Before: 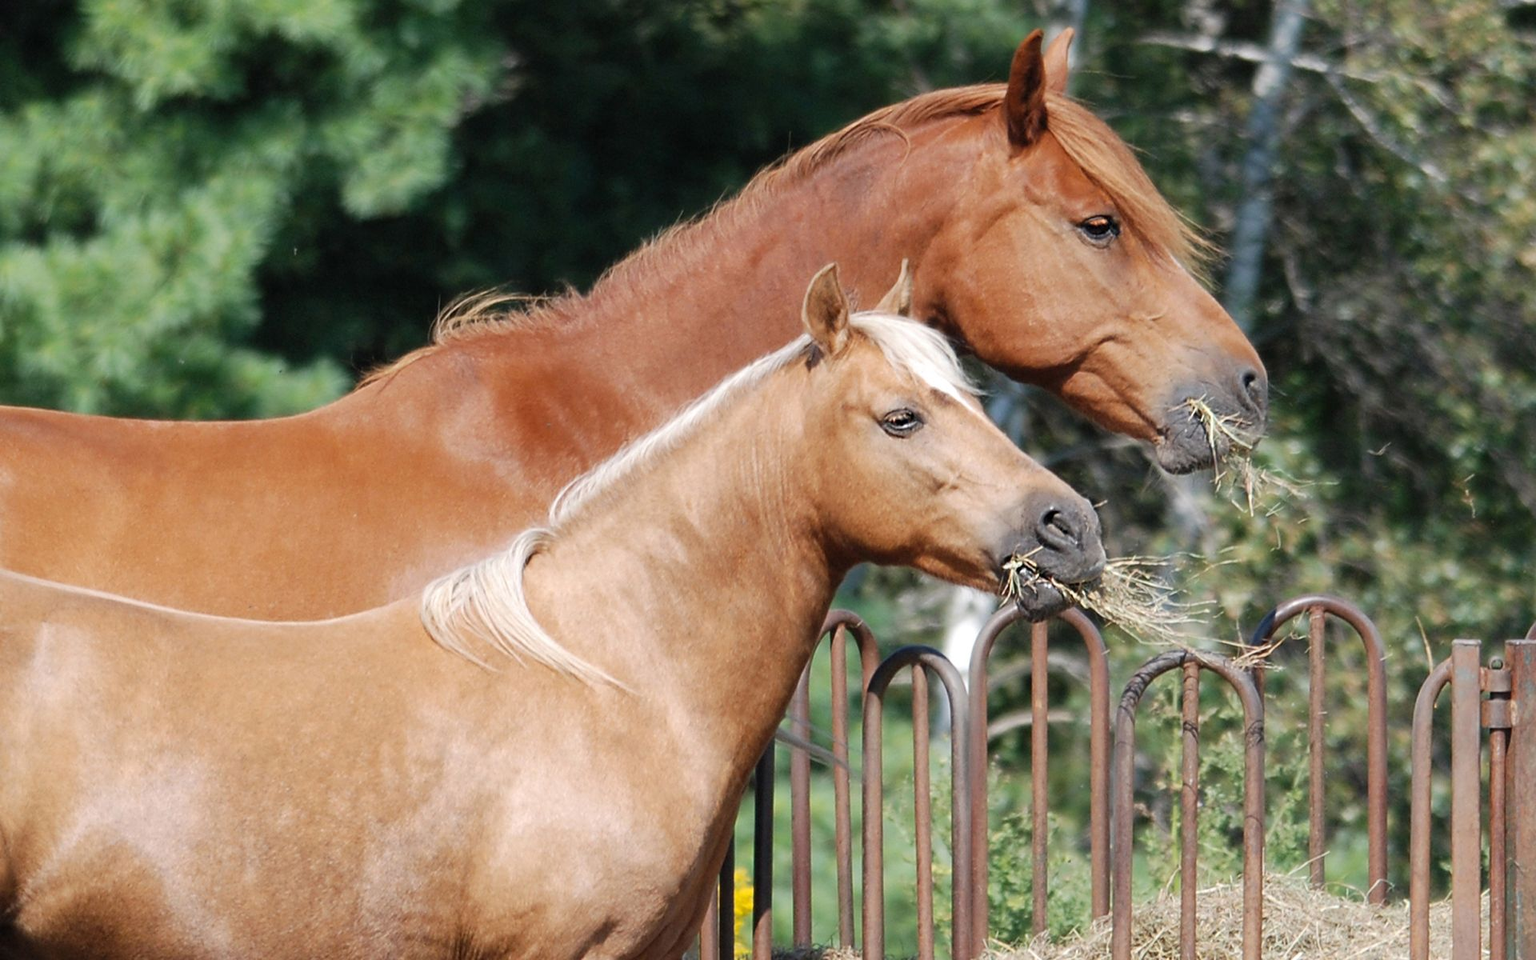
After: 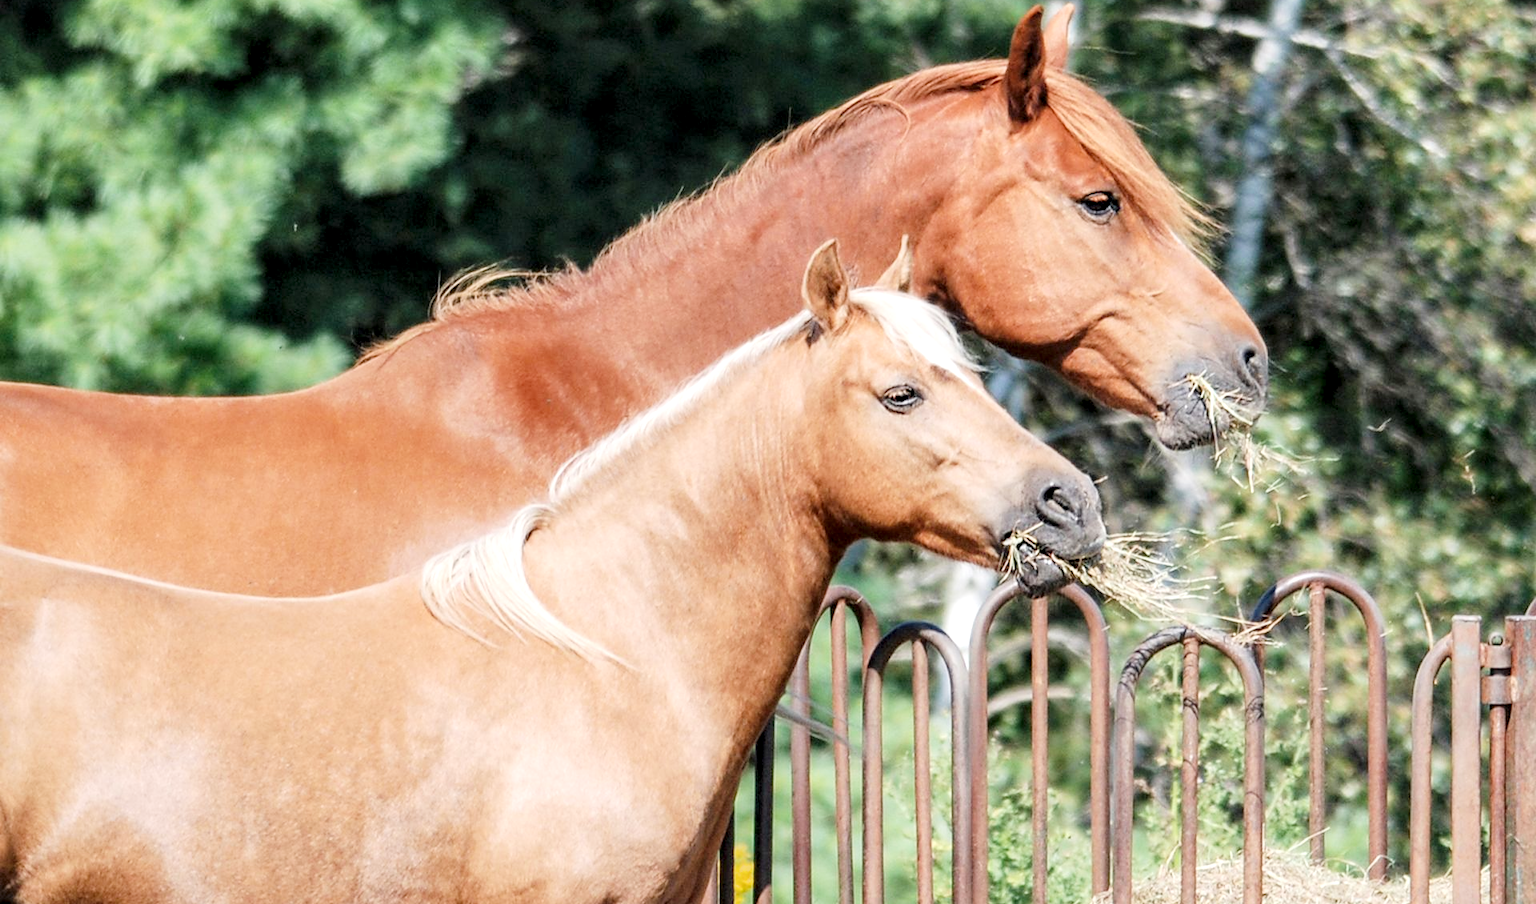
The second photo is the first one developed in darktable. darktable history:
local contrast: detail 150%
exposure: black level correction 0, exposure 1.199 EV, compensate highlight preservation false
filmic rgb: black relative exposure -7.65 EV, white relative exposure 4.56 EV, hardness 3.61, contrast in shadows safe
crop and rotate: top 2.568%, bottom 3.226%
color balance rgb: perceptual saturation grading › global saturation 0.87%, global vibrance 9.383%
